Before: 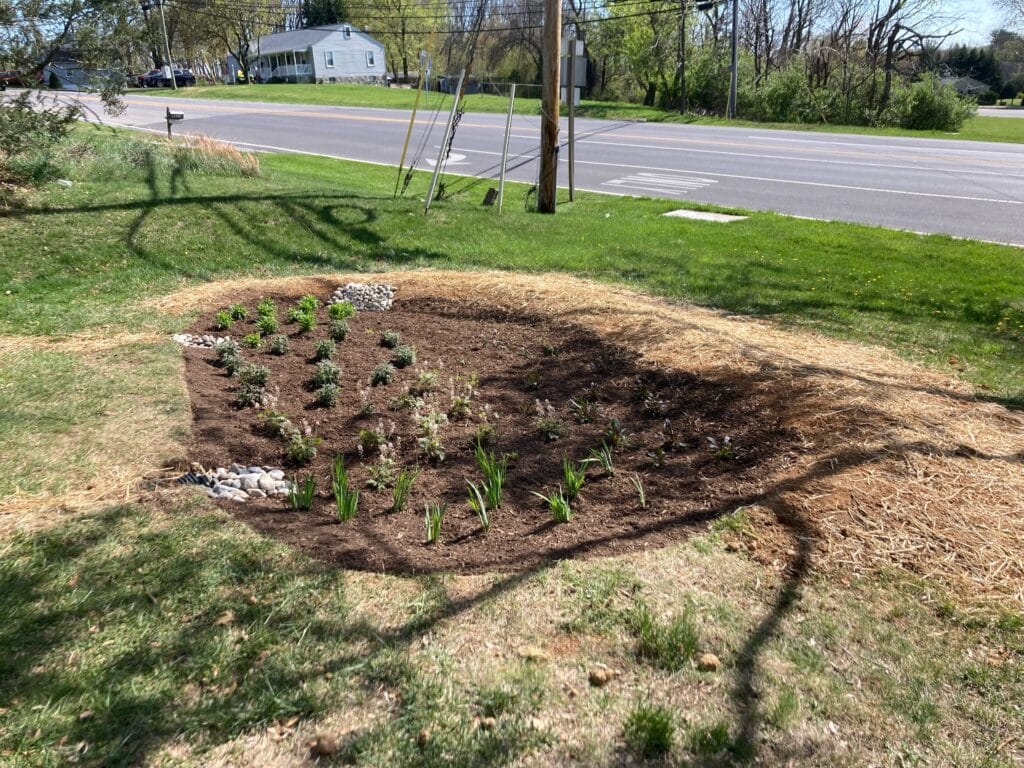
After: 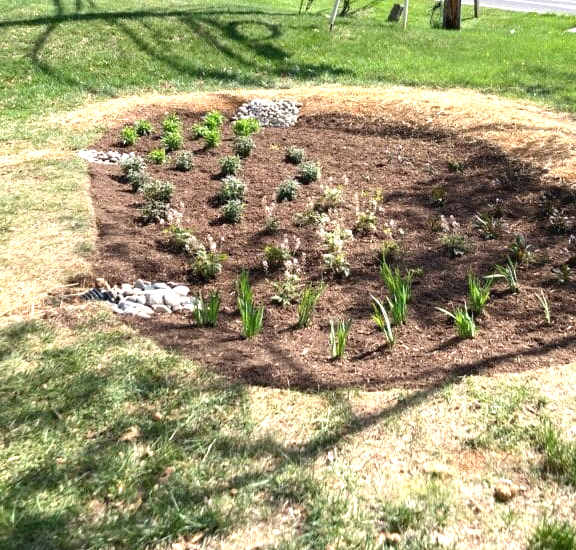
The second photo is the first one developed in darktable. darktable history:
crop: left 9.336%, top 24.064%, right 34.333%, bottom 4.238%
exposure: black level correction 0, exposure 0.907 EV, compensate highlight preservation false
